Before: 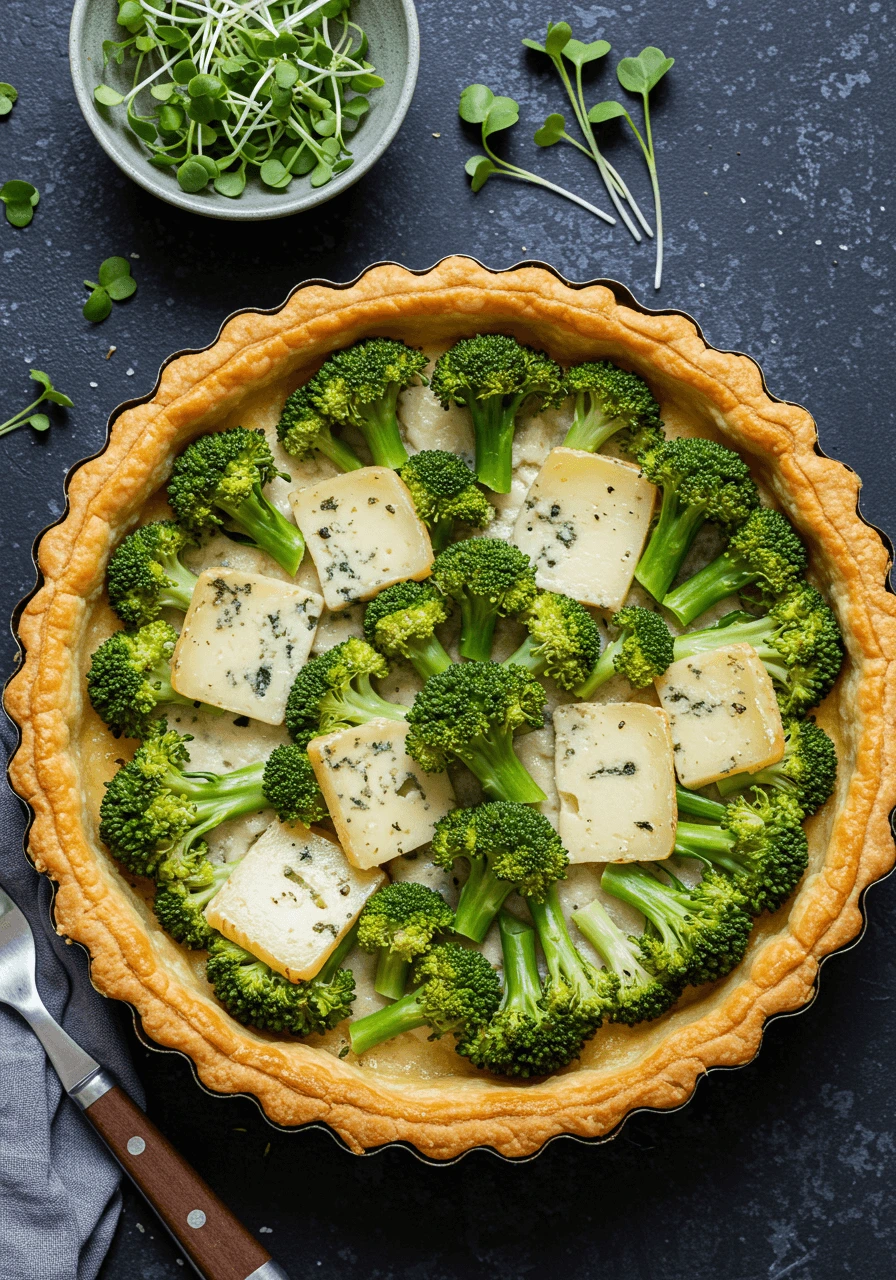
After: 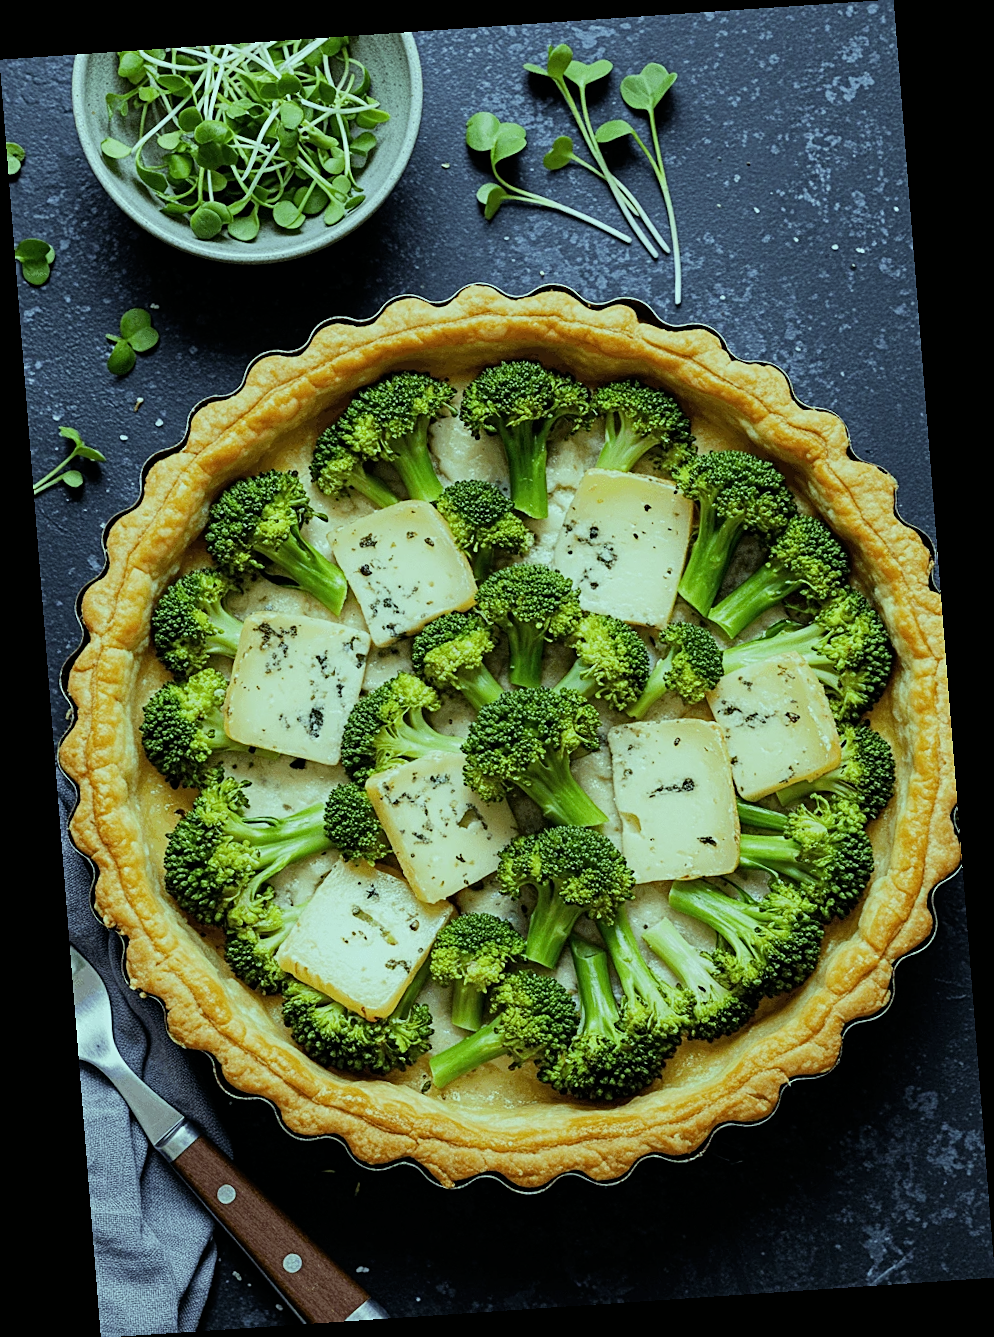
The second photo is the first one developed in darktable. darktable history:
filmic rgb: white relative exposure 3.8 EV, hardness 4.35
rotate and perspective: rotation -4.2°, shear 0.006, automatic cropping off
color balance: mode lift, gamma, gain (sRGB), lift [0.997, 0.979, 1.021, 1.011], gamma [1, 1.084, 0.916, 0.998], gain [1, 0.87, 1.13, 1.101], contrast 4.55%, contrast fulcrum 38.24%, output saturation 104.09%
sharpen: on, module defaults
